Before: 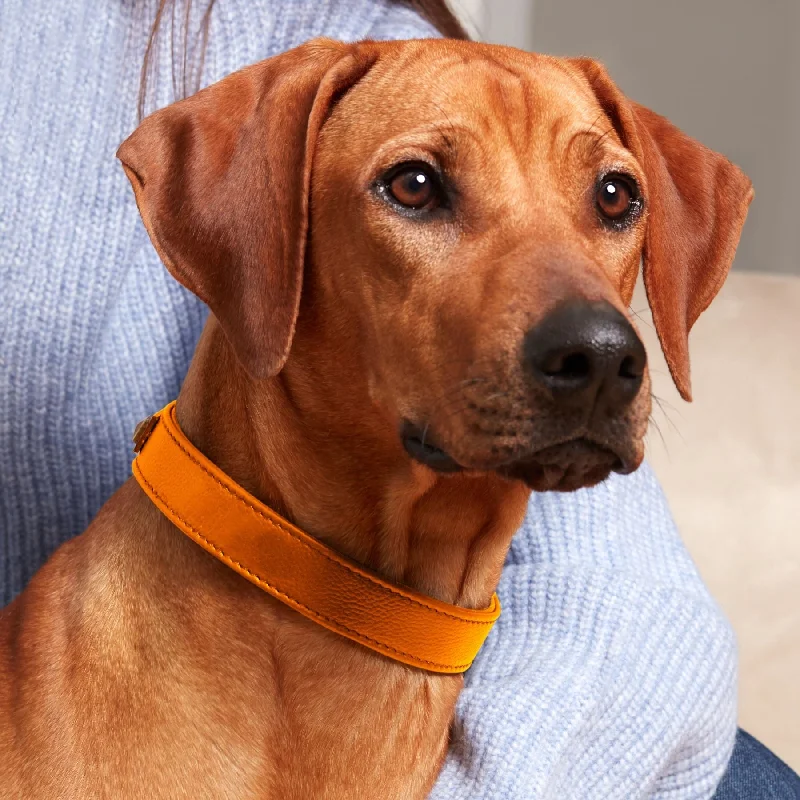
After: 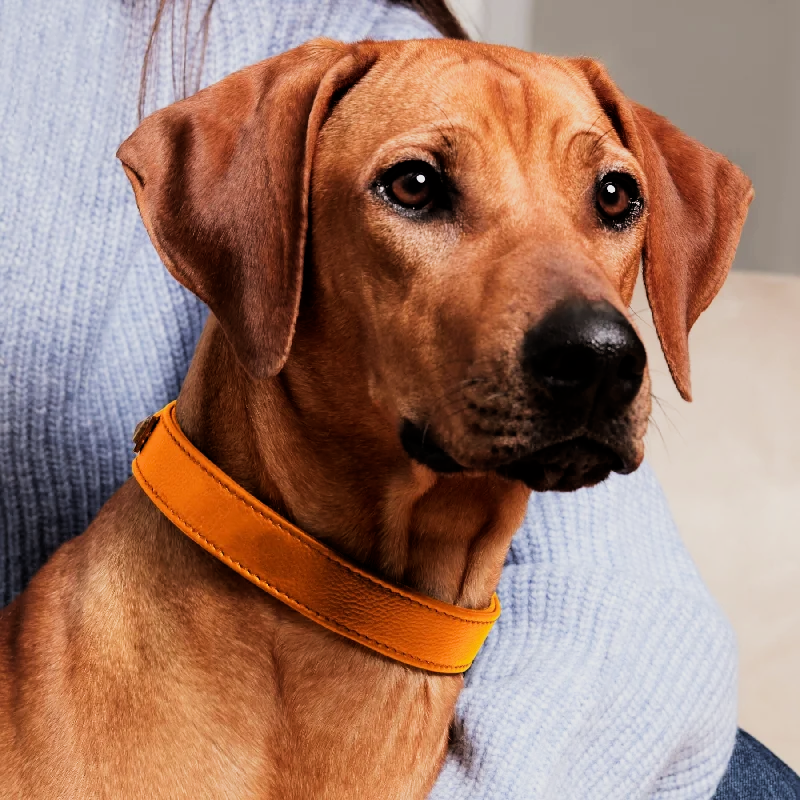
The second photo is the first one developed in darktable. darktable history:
filmic rgb: black relative exposure -5.06 EV, white relative exposure 3.97 EV, threshold 3.06 EV, hardness 2.88, contrast 1.391, highlights saturation mix -29.18%, enable highlight reconstruction true
